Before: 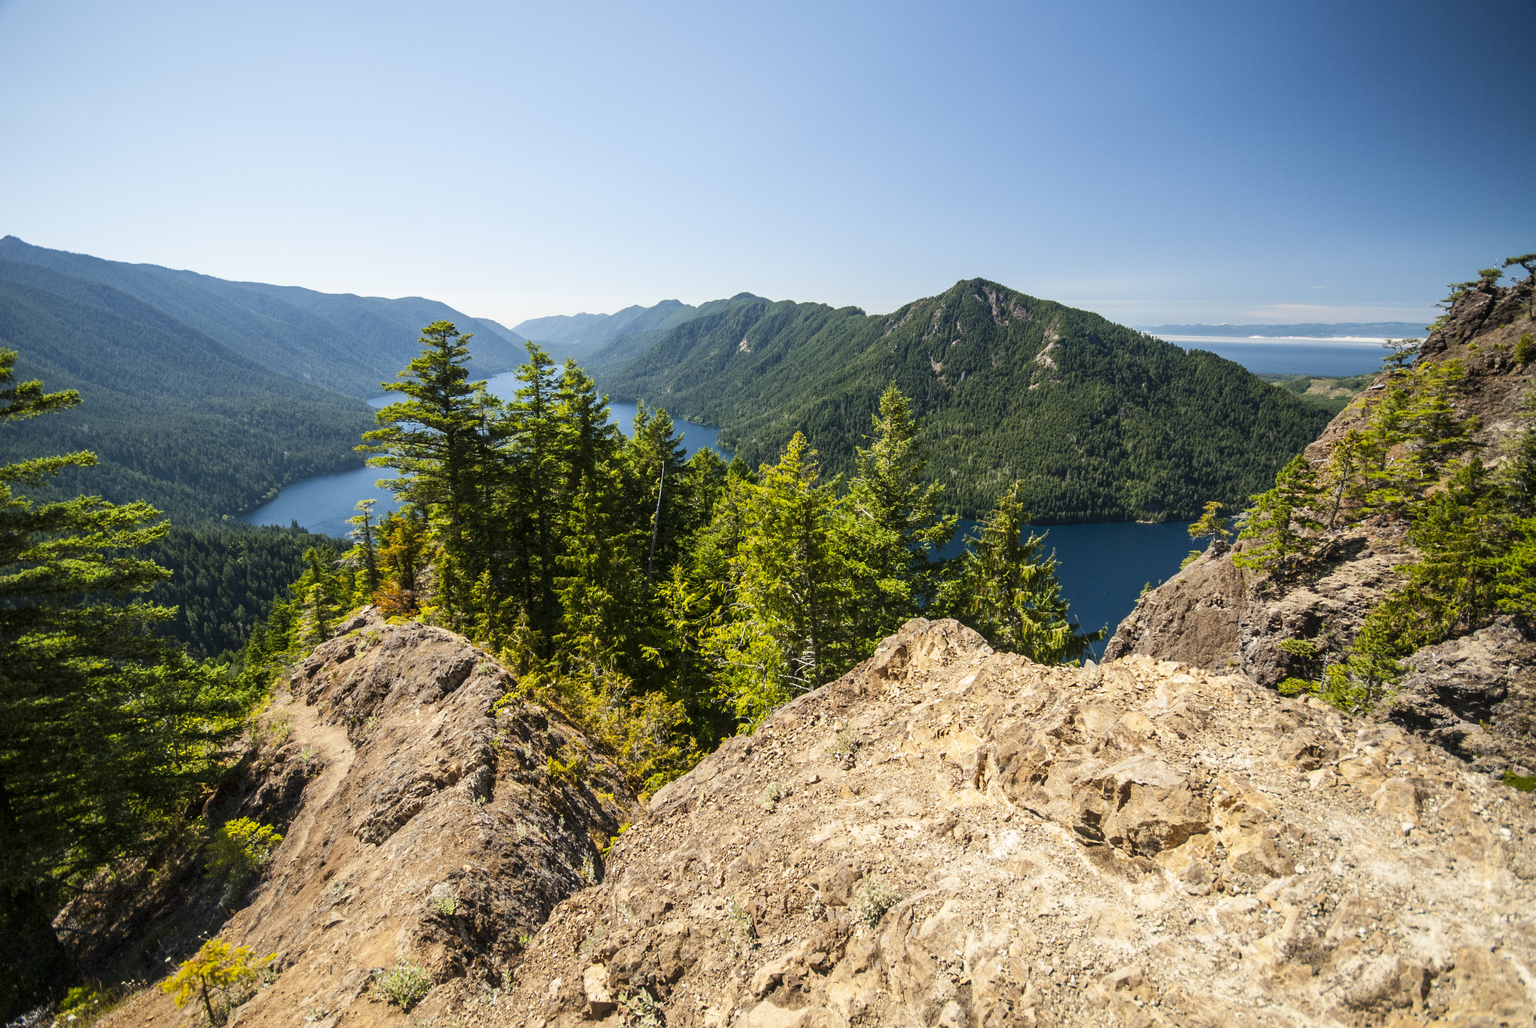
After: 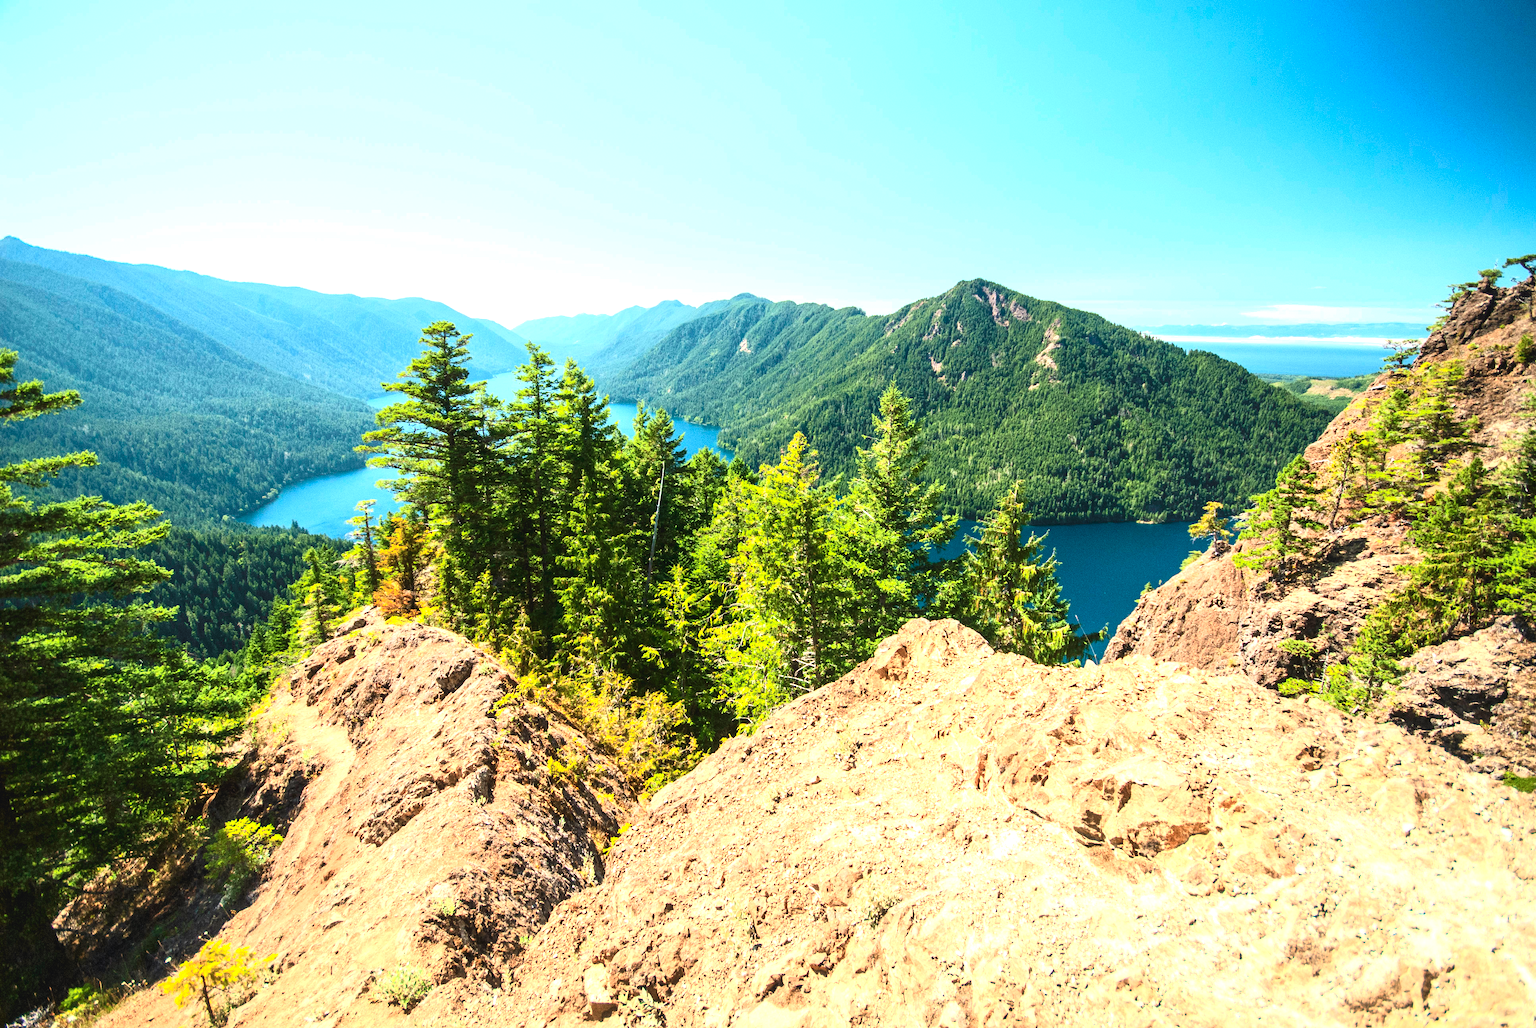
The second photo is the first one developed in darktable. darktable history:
exposure: black level correction -0.005, exposure 1 EV, compensate highlight preservation false
tone curve: curves: ch0 [(0, 0.013) (0.054, 0.018) (0.205, 0.191) (0.289, 0.292) (0.39, 0.424) (0.493, 0.551) (0.647, 0.752) (0.796, 0.887) (1, 0.998)]; ch1 [(0, 0) (0.371, 0.339) (0.477, 0.452) (0.494, 0.495) (0.501, 0.501) (0.51, 0.516) (0.54, 0.557) (0.572, 0.605) (0.66, 0.701) (0.783, 0.804) (1, 1)]; ch2 [(0, 0) (0.32, 0.281) (0.403, 0.399) (0.441, 0.428) (0.47, 0.469) (0.498, 0.496) (0.524, 0.543) (0.551, 0.579) (0.633, 0.665) (0.7, 0.711) (1, 1)], color space Lab, independent channels, preserve colors none
